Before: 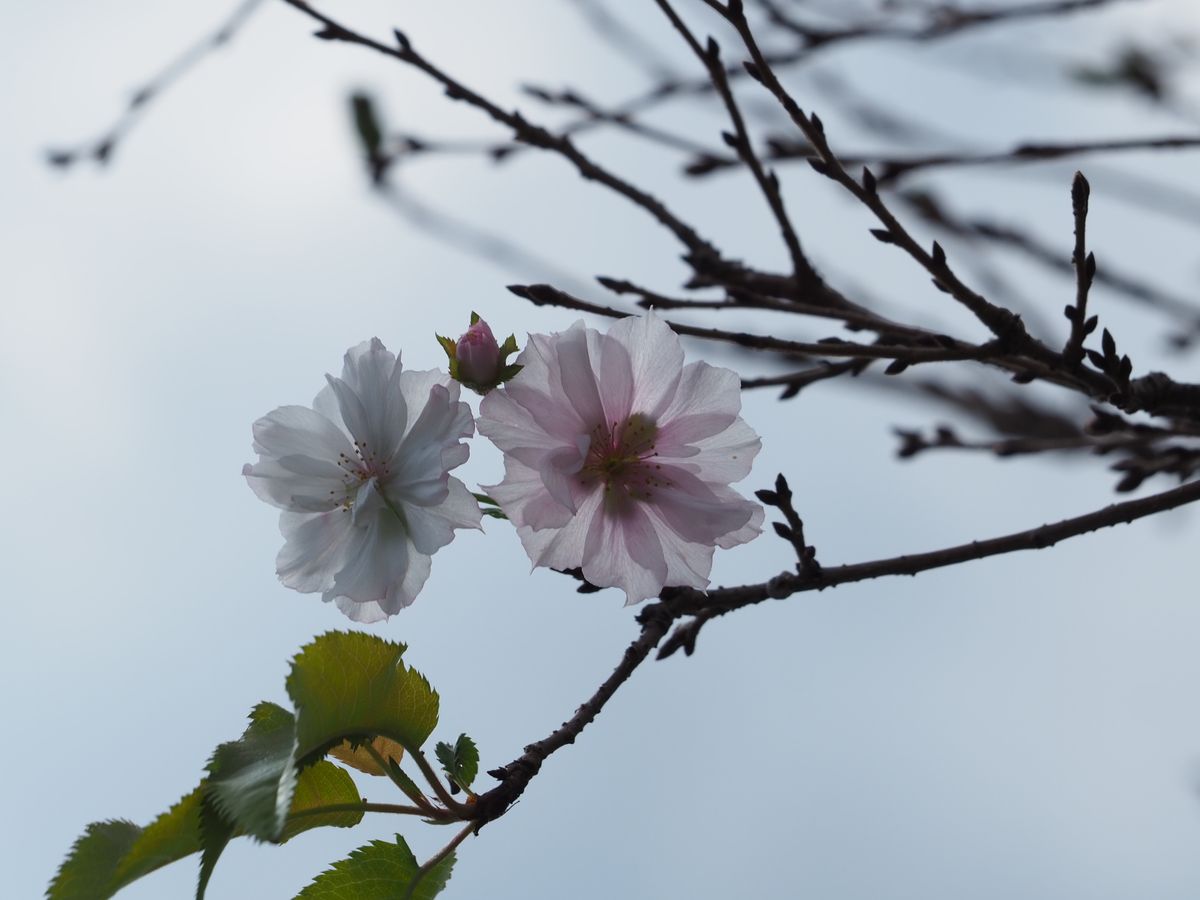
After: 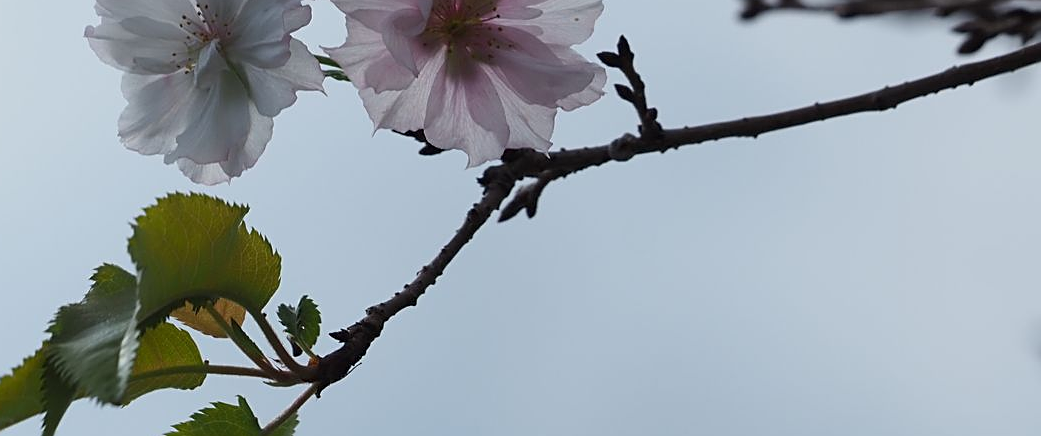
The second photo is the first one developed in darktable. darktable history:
sharpen: on, module defaults
crop and rotate: left 13.244%, top 48.715%, bottom 2.737%
